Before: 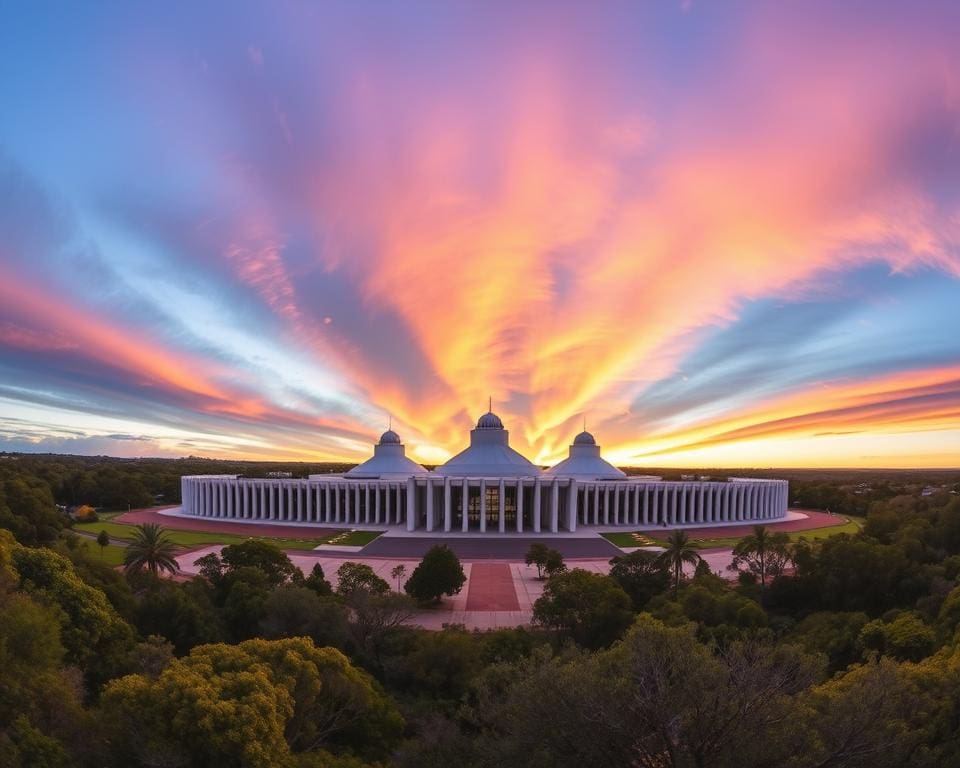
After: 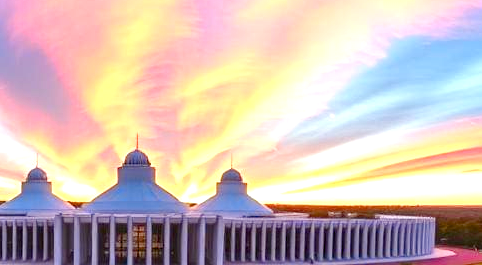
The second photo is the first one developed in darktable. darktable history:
crop: left 36.847%, top 34.323%, right 12.906%, bottom 31.118%
color zones: curves: ch1 [(0.263, 0.53) (0.376, 0.287) (0.487, 0.512) (0.748, 0.547) (1, 0.513)]; ch2 [(0.262, 0.45) (0.751, 0.477)]
color balance rgb: power › hue 324.3°, global offset › luminance -0.357%, perceptual saturation grading › global saturation 20%, perceptual saturation grading › highlights -25.715%, perceptual saturation grading › shadows 49.611%
exposure: black level correction 0, exposure 0.889 EV, compensate highlight preservation false
